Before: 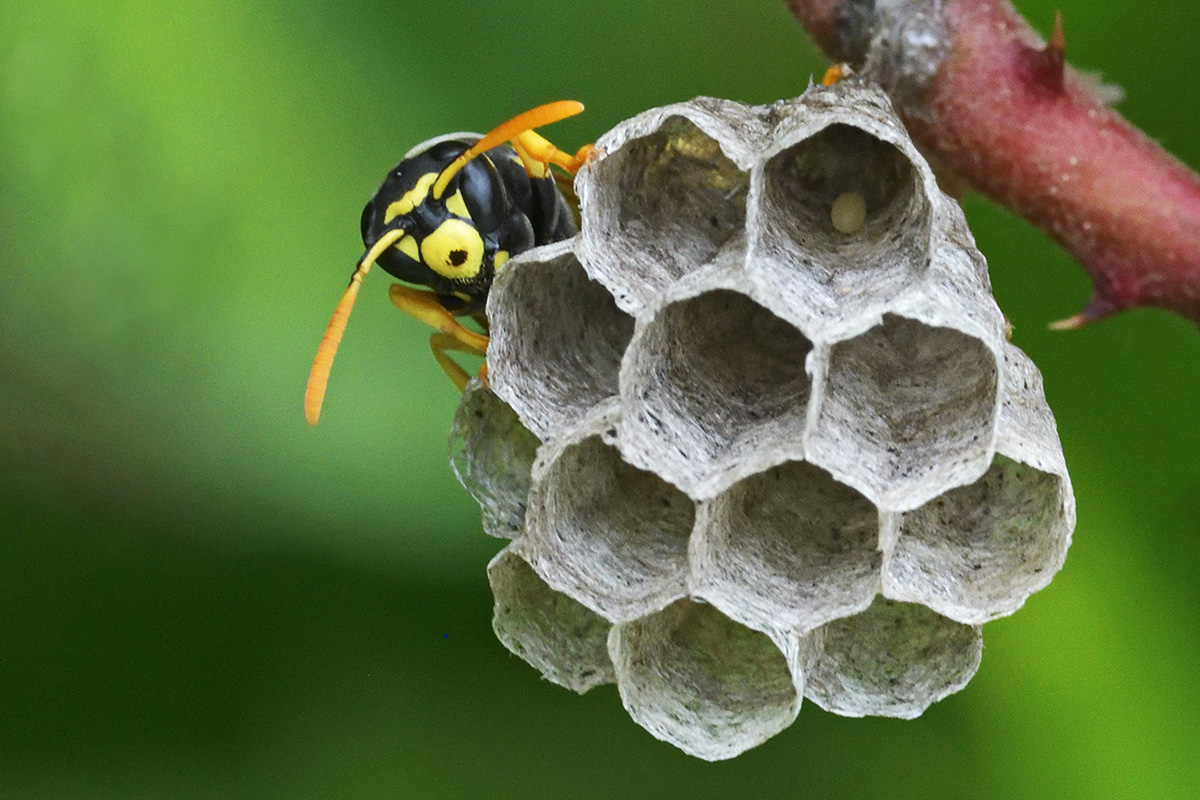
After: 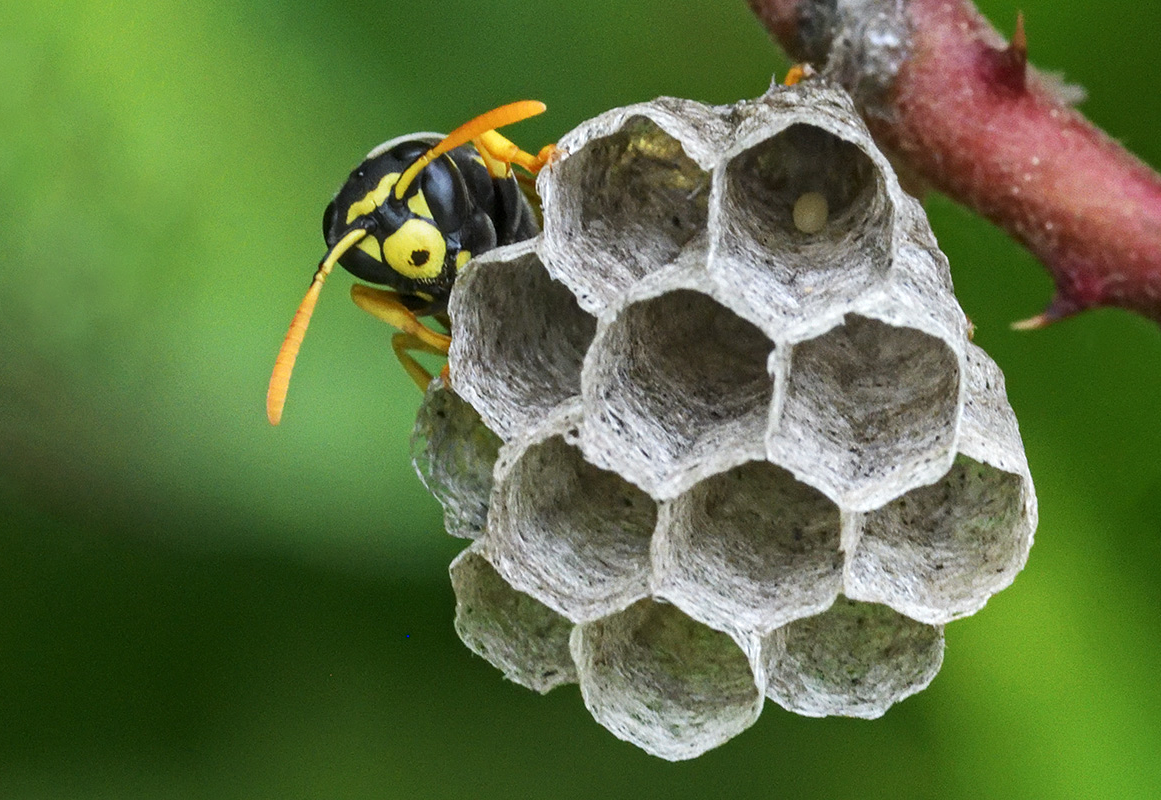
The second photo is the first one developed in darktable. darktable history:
crop and rotate: left 3.238%
local contrast: on, module defaults
